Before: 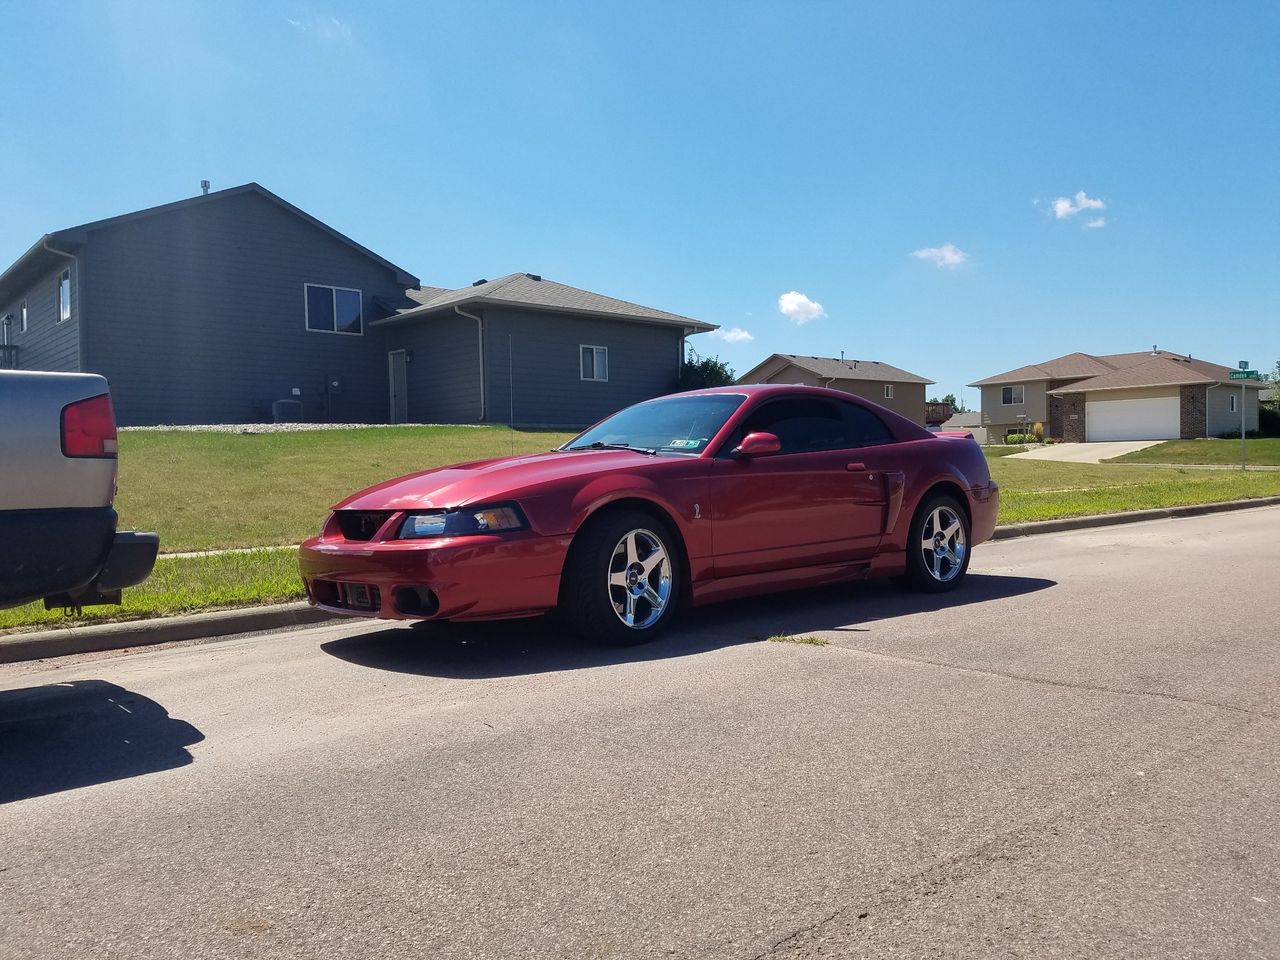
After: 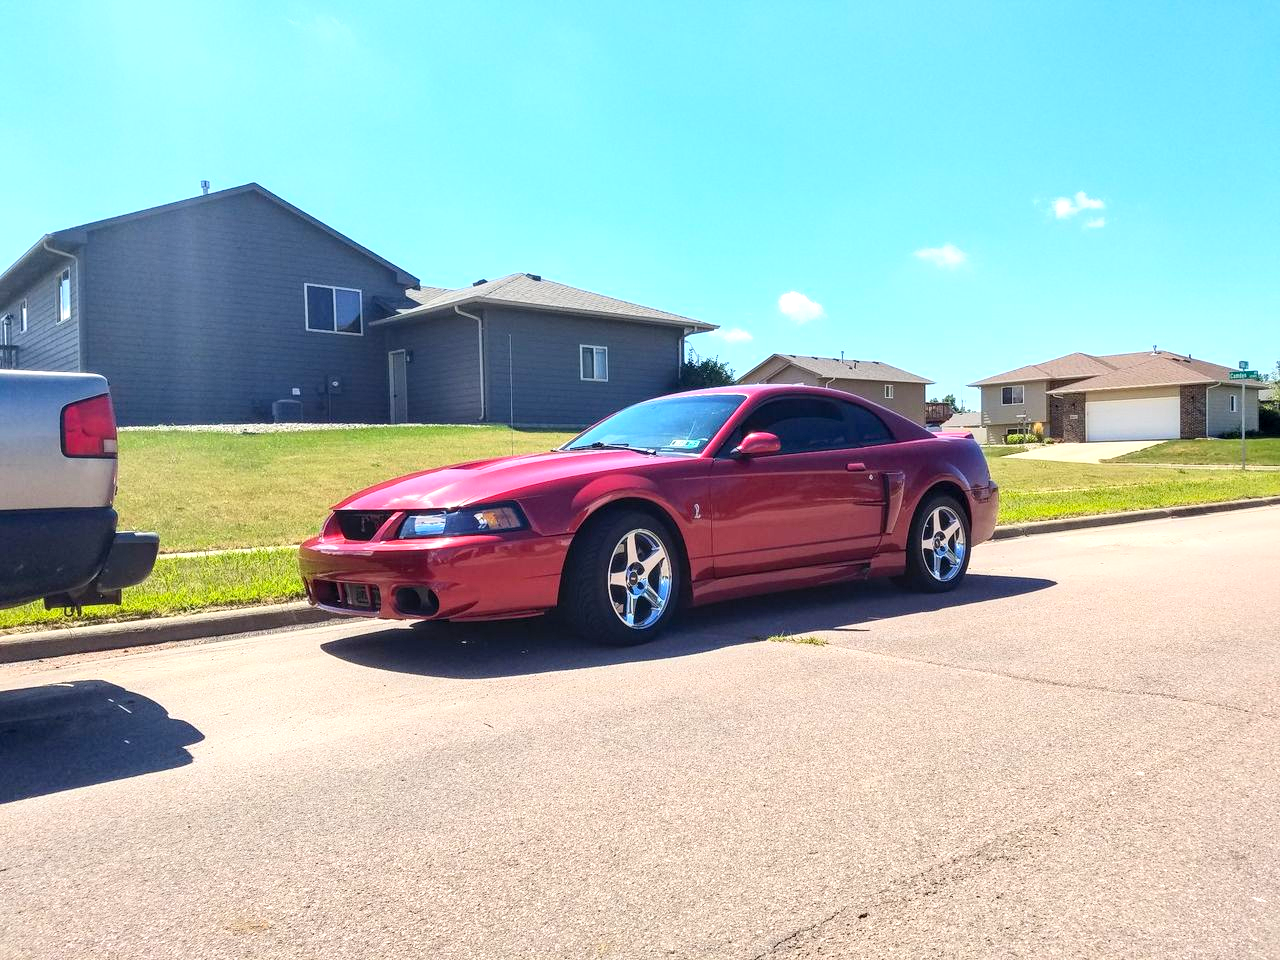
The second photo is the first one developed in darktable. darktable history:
contrast brightness saturation: contrast 0.2, brightness 0.16, saturation 0.22
local contrast: on, module defaults
exposure: black level correction 0.001, exposure 0.675 EV, compensate highlight preservation false
